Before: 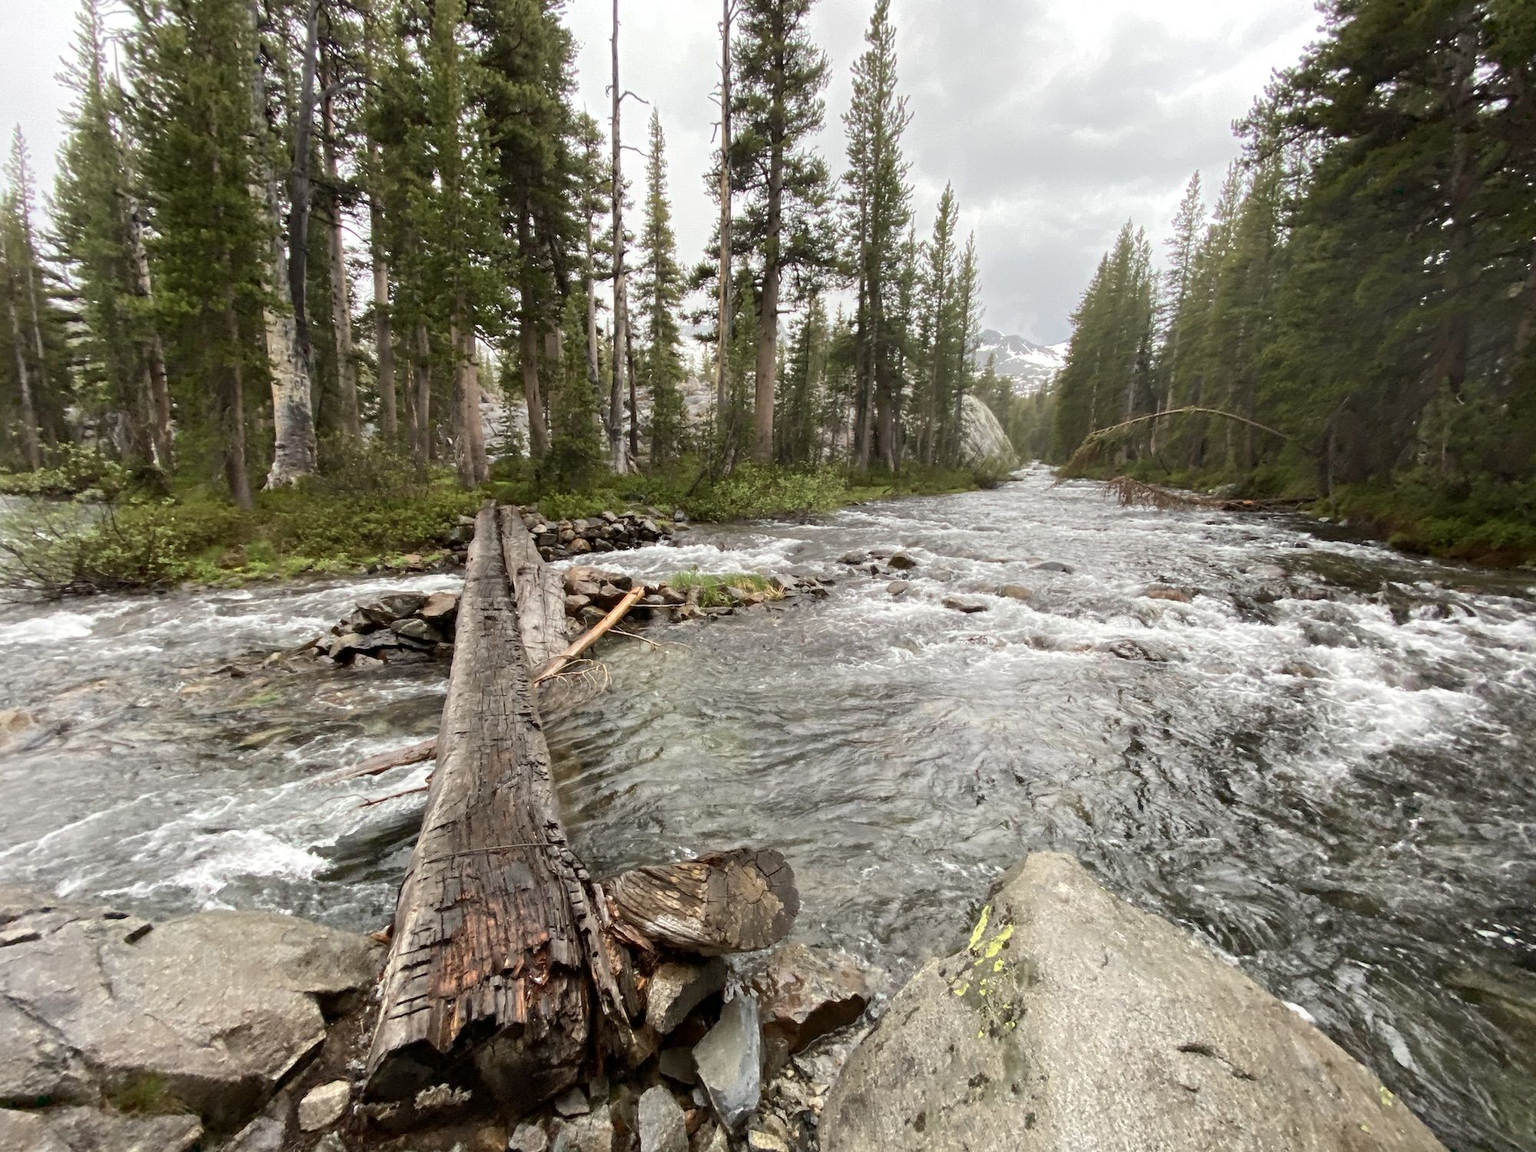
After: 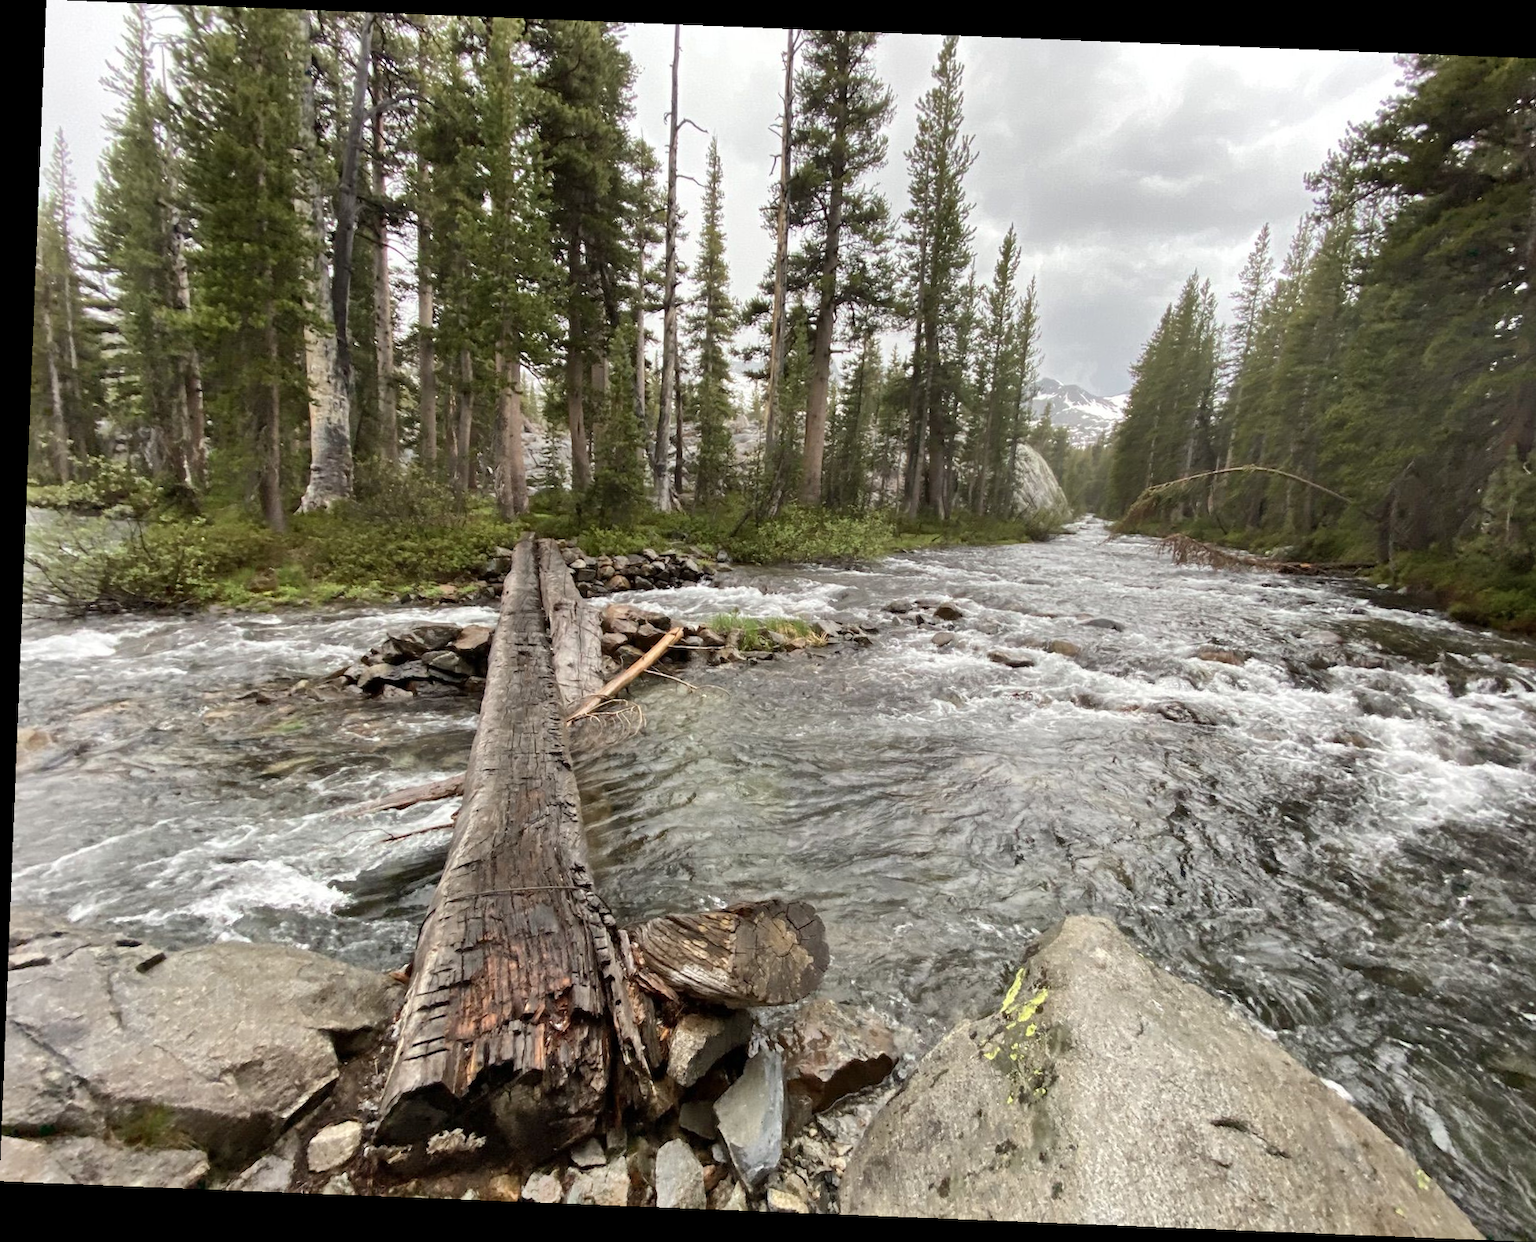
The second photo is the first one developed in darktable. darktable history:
shadows and highlights: shadows color adjustment 97.66%, soften with gaussian
rotate and perspective: rotation 2.27°, automatic cropping off
crop and rotate: right 5.167%
